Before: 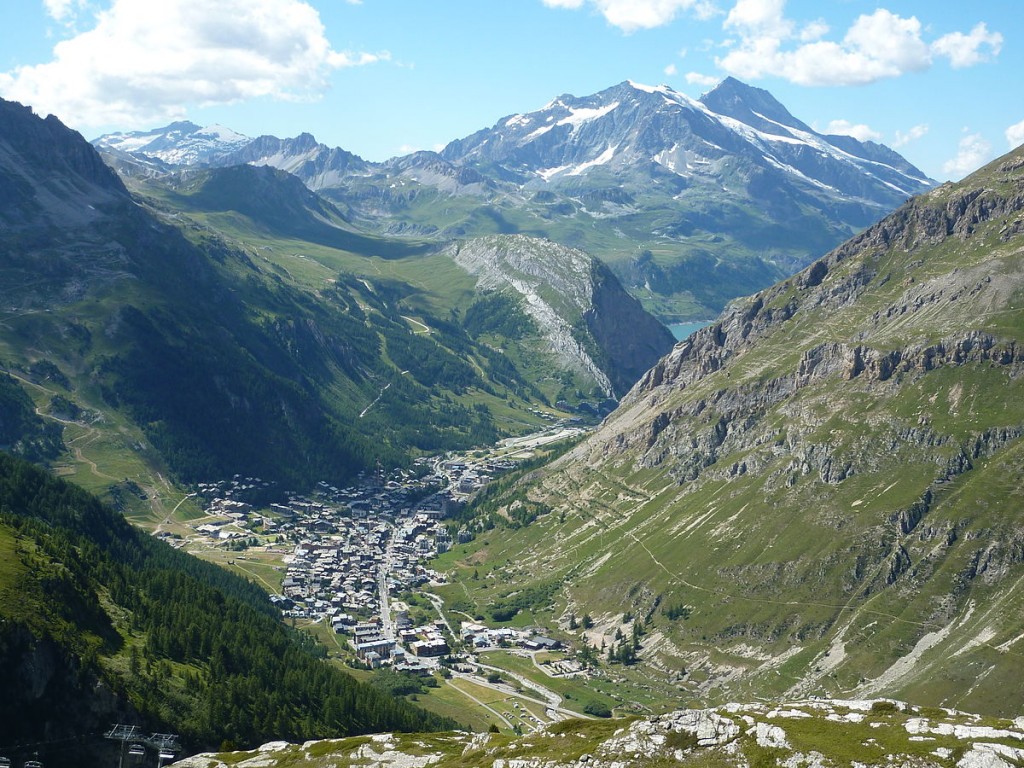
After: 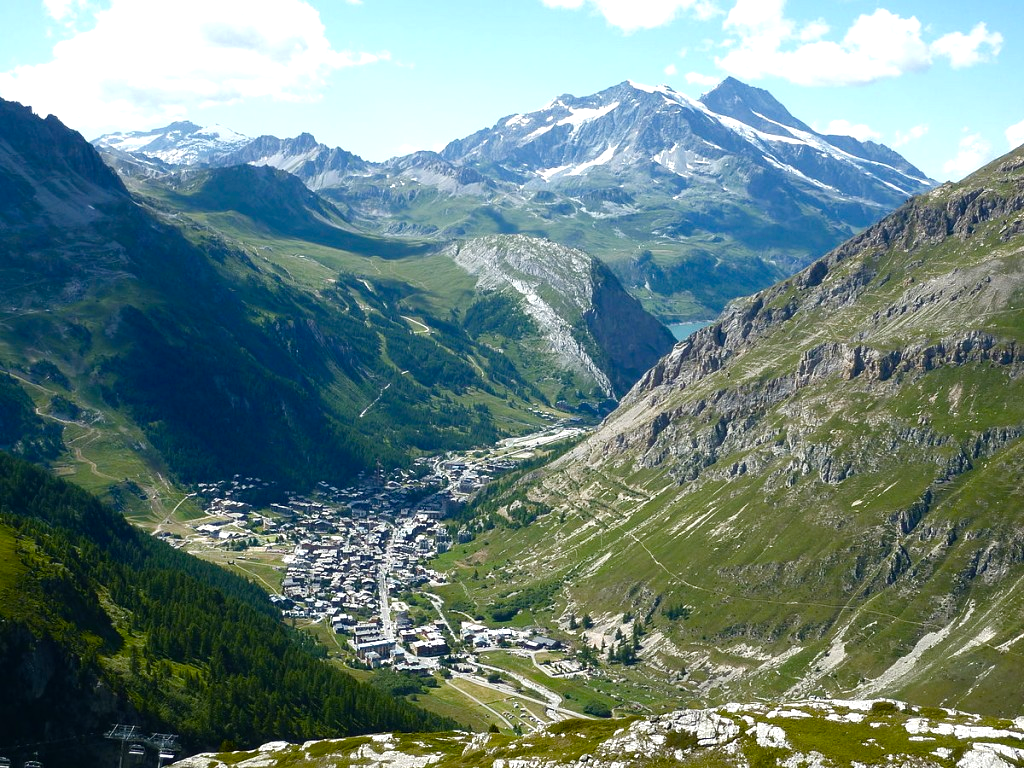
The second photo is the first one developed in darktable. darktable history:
tone equalizer: on, module defaults
color balance rgb: perceptual saturation grading › highlights -29.58%, perceptual saturation grading › mid-tones 29.47%, perceptual saturation grading › shadows 59.73%, perceptual brilliance grading › global brilliance -17.79%, perceptual brilliance grading › highlights 28.73%, global vibrance 15.44%
